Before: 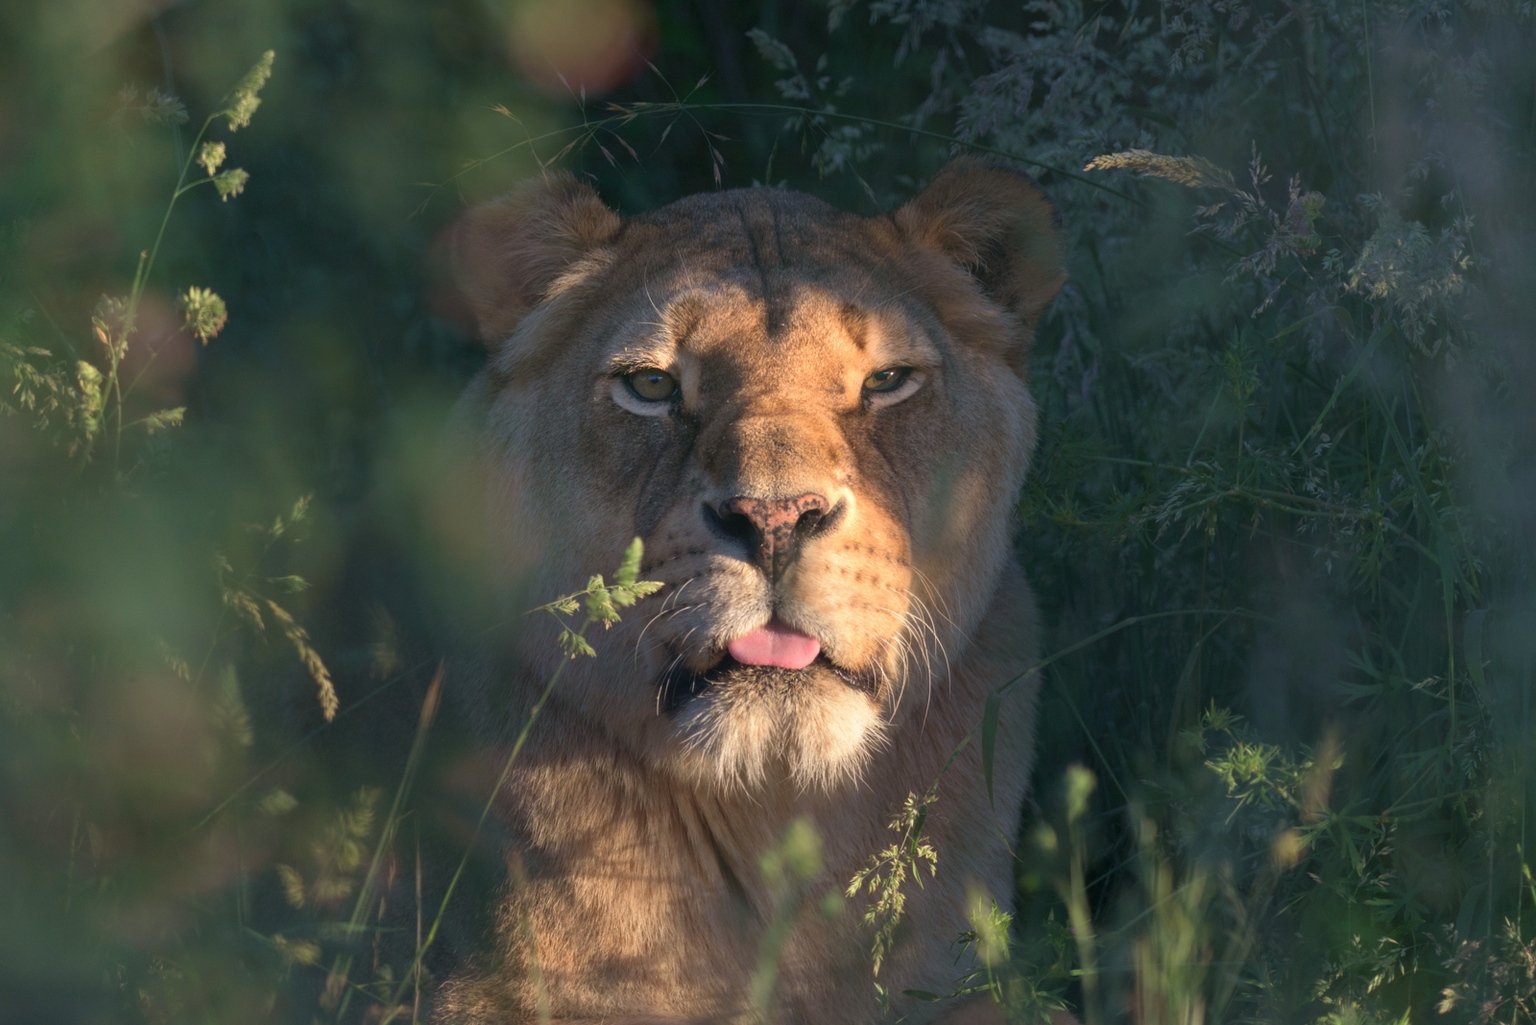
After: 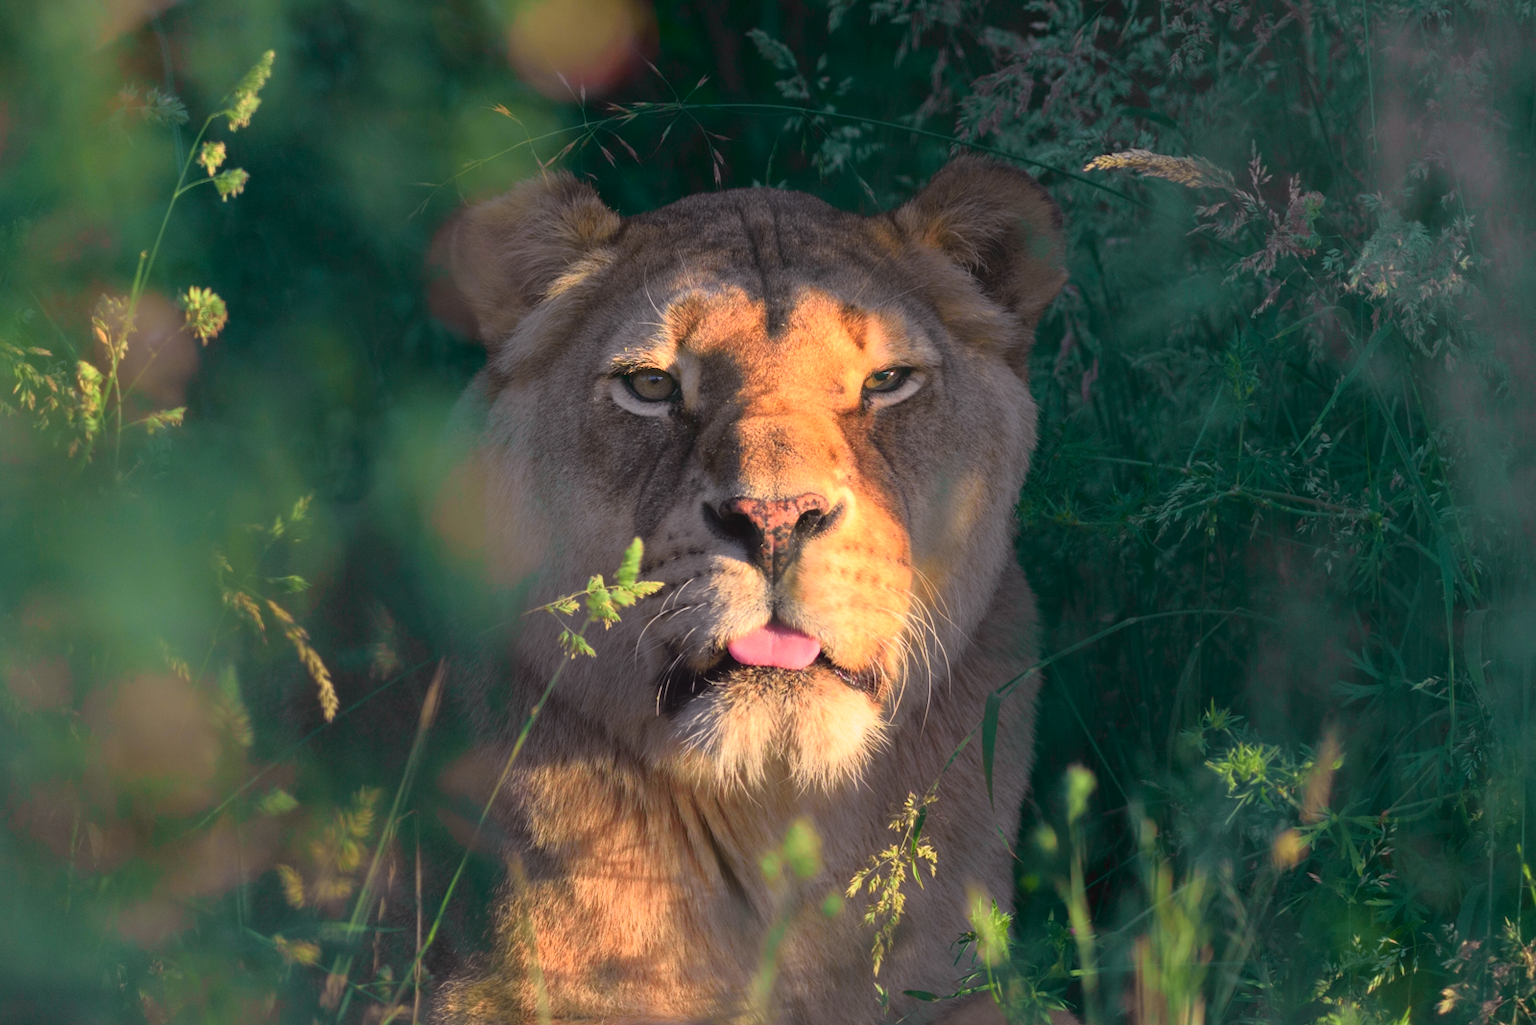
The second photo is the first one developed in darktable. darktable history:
tone curve: curves: ch0 [(0, 0.012) (0.144, 0.137) (0.326, 0.386) (0.489, 0.573) (0.656, 0.763) (0.849, 0.902) (1, 0.974)]; ch1 [(0, 0) (0.366, 0.367) (0.475, 0.453) (0.487, 0.501) (0.519, 0.527) (0.544, 0.579) (0.562, 0.619) (0.622, 0.694) (1, 1)]; ch2 [(0, 0) (0.333, 0.346) (0.375, 0.375) (0.424, 0.43) (0.476, 0.492) (0.502, 0.503) (0.533, 0.541) (0.572, 0.615) (0.605, 0.656) (0.641, 0.709) (1, 1)], color space Lab, independent channels, preserve colors none
